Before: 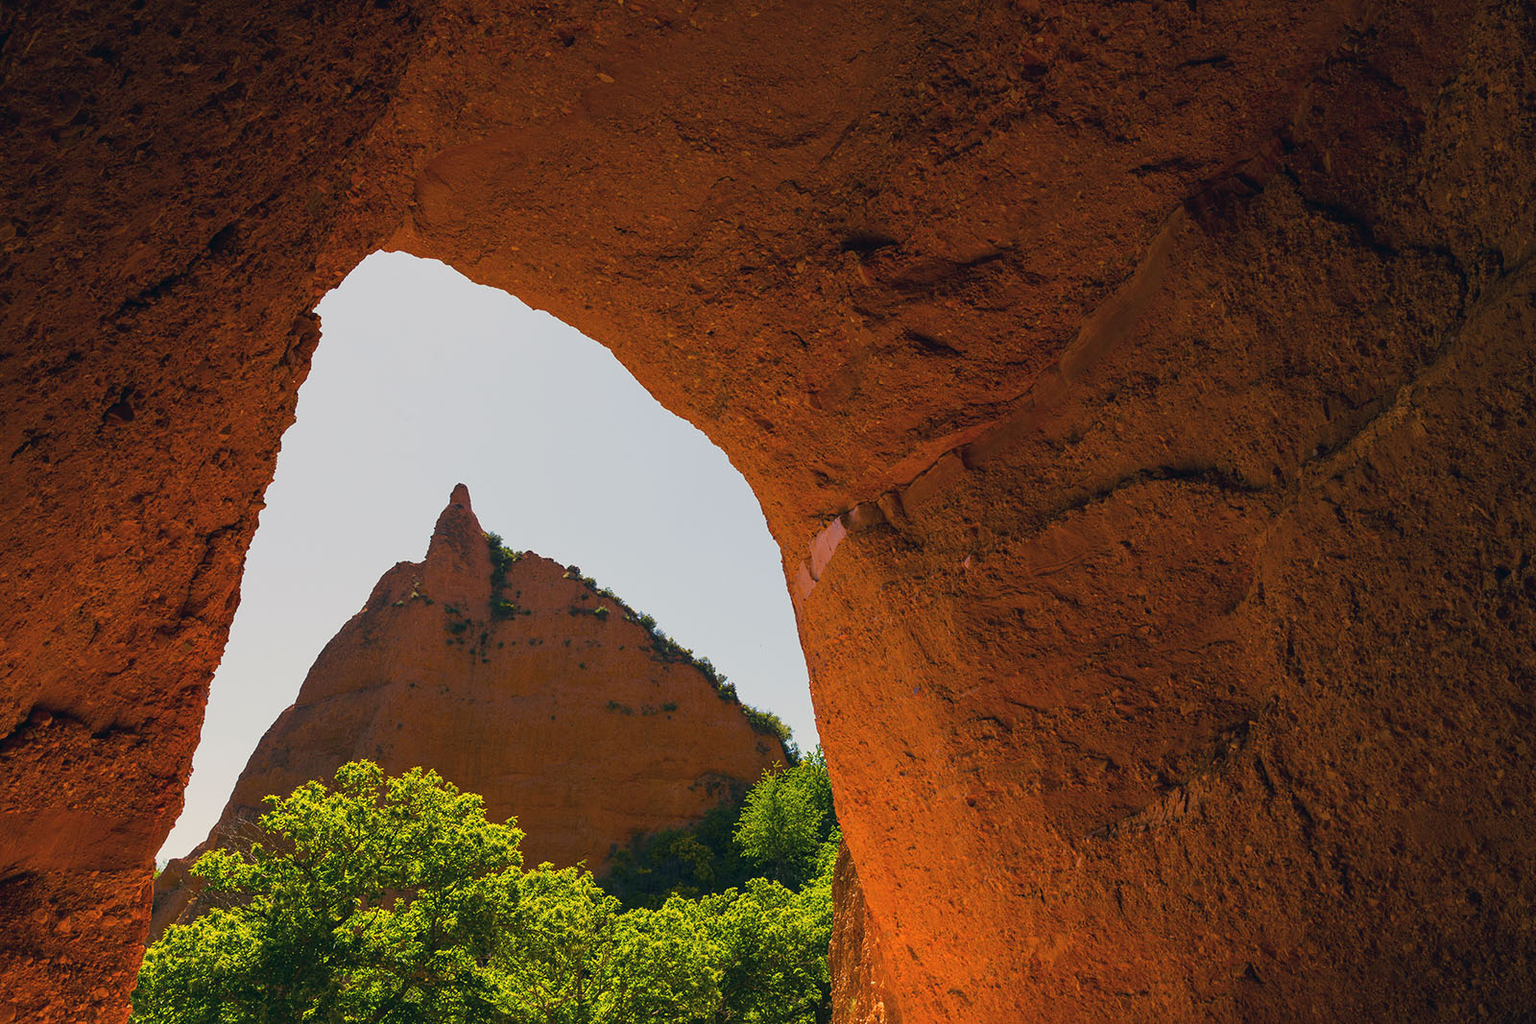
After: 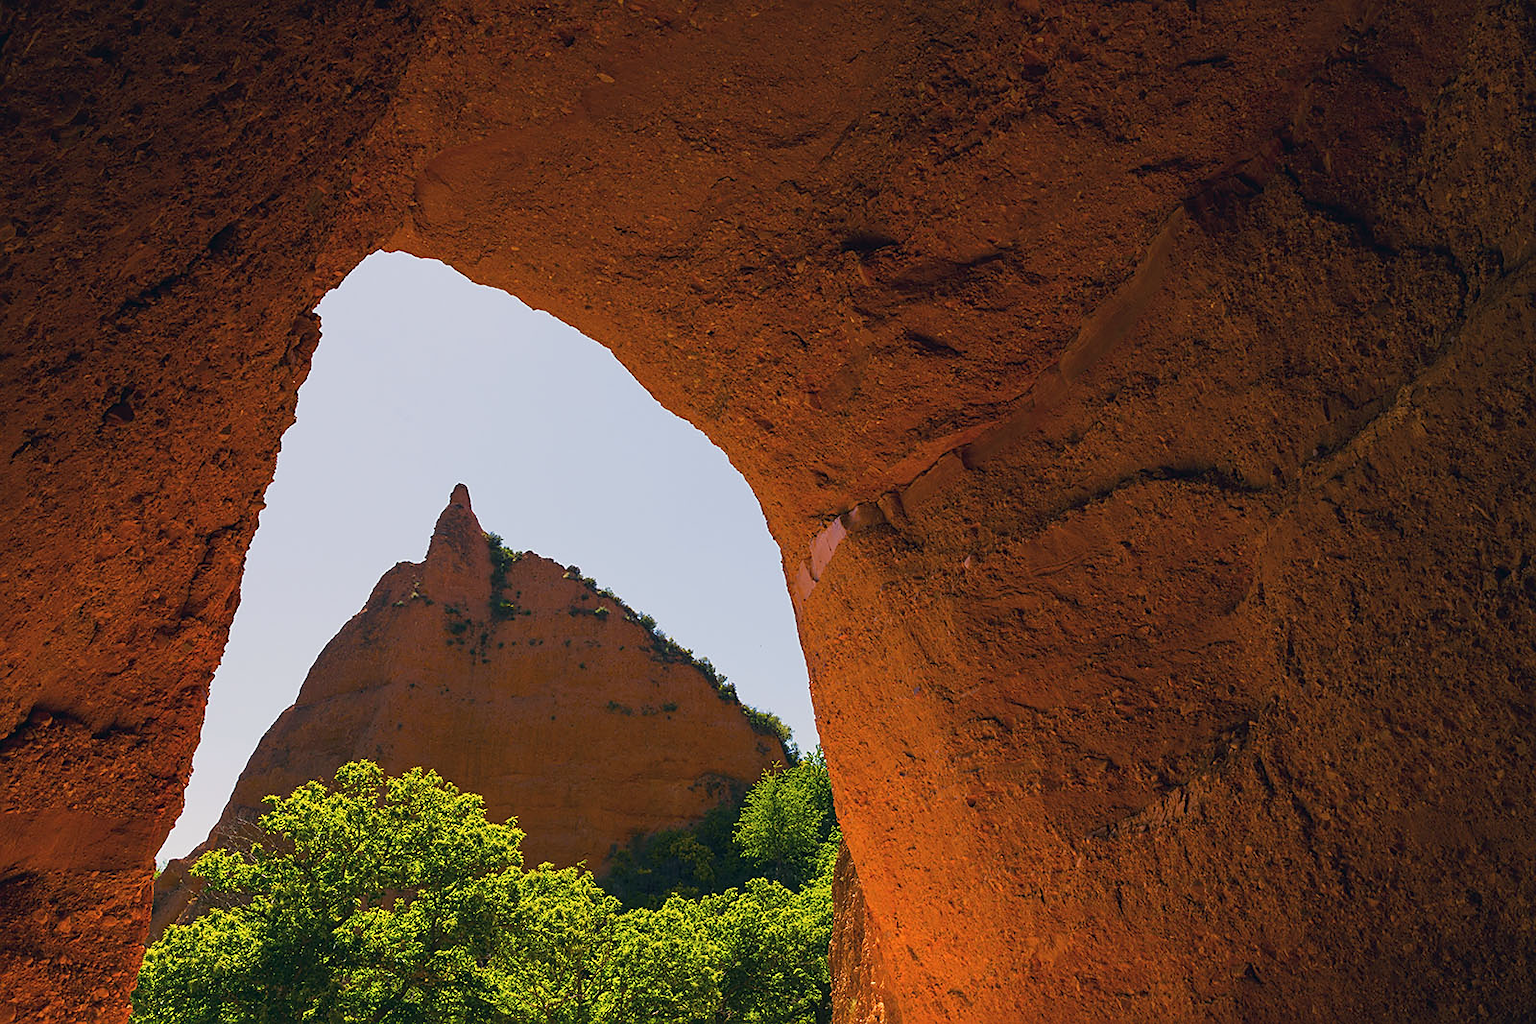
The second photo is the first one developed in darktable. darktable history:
sharpen: radius 1.864, amount 0.398, threshold 1.271
white balance: red 0.984, blue 1.059
